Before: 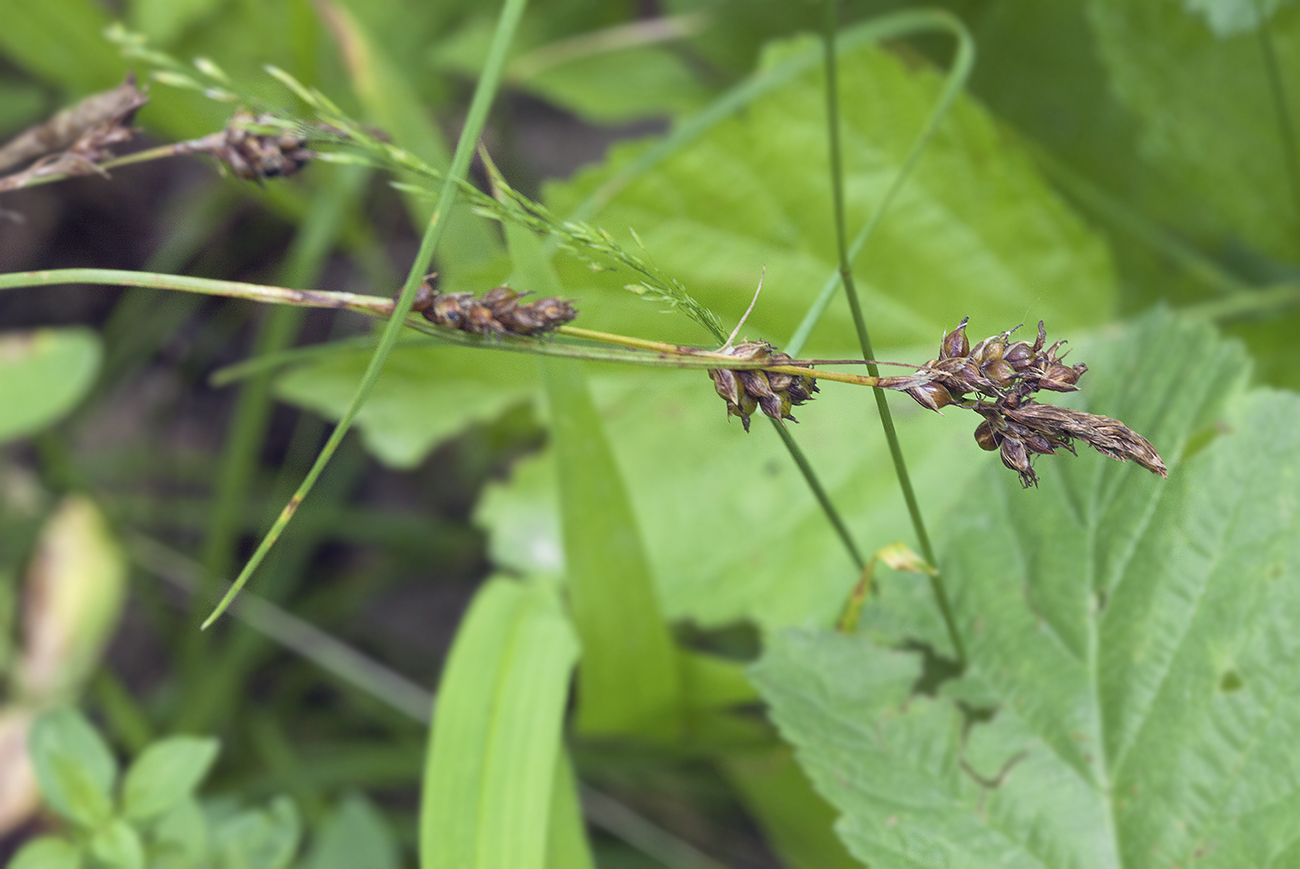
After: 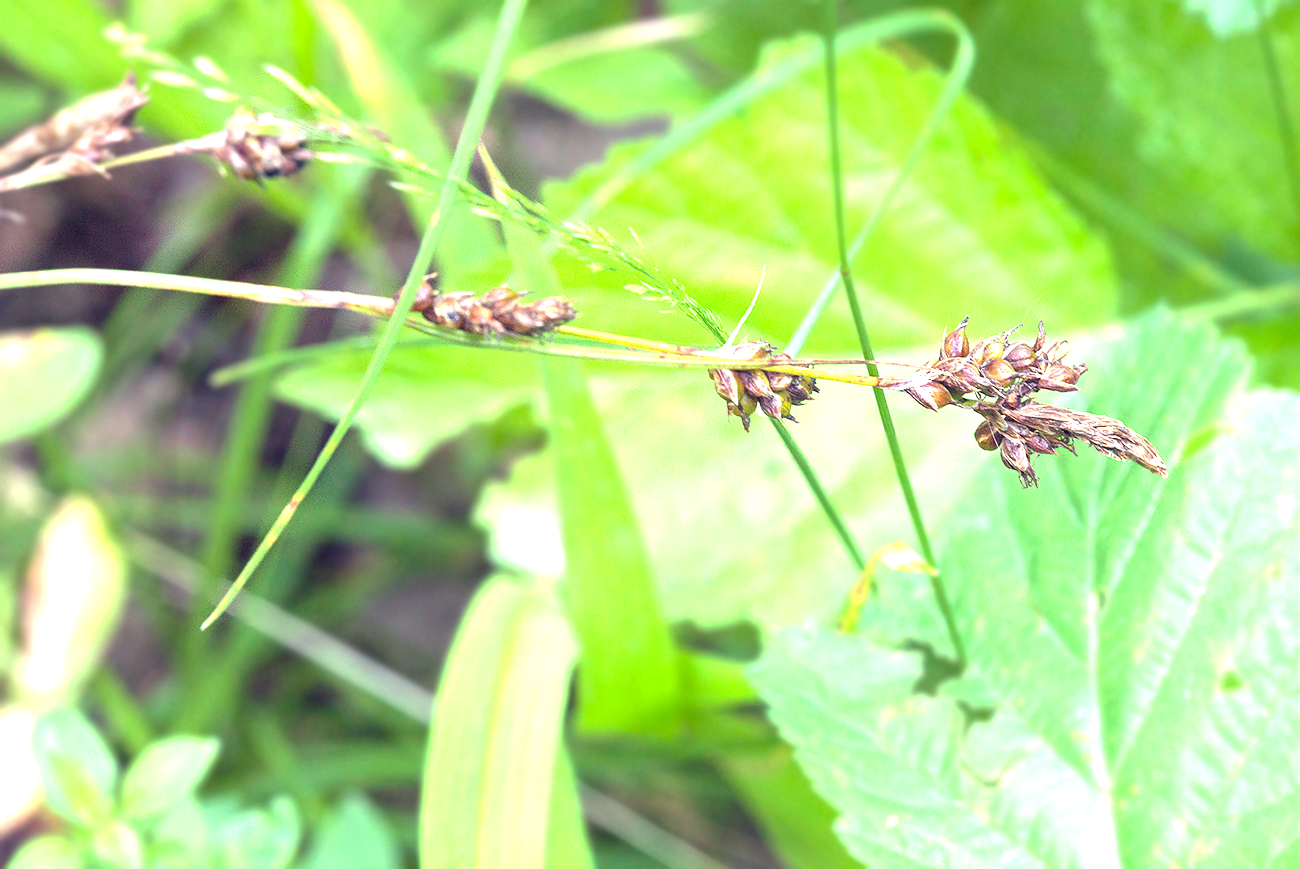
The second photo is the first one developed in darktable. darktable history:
exposure: black level correction 0, exposure 1.7 EV, compensate exposure bias true, compensate highlight preservation false
tone curve: curves: ch0 [(0, 0) (0.003, 0.003) (0.011, 0.011) (0.025, 0.025) (0.044, 0.044) (0.069, 0.069) (0.1, 0.099) (0.136, 0.135) (0.177, 0.176) (0.224, 0.223) (0.277, 0.275) (0.335, 0.333) (0.399, 0.396) (0.468, 0.465) (0.543, 0.545) (0.623, 0.625) (0.709, 0.71) (0.801, 0.801) (0.898, 0.898) (1, 1)], color space Lab, independent channels, preserve colors none
